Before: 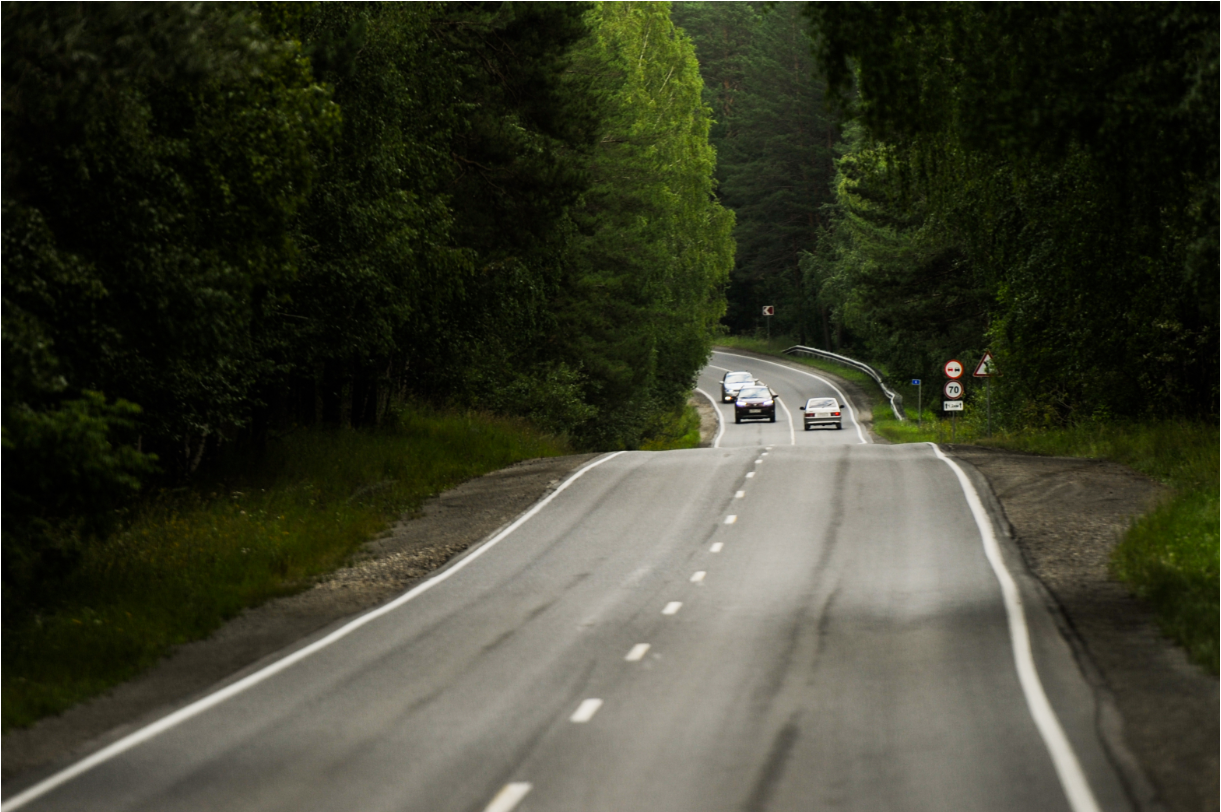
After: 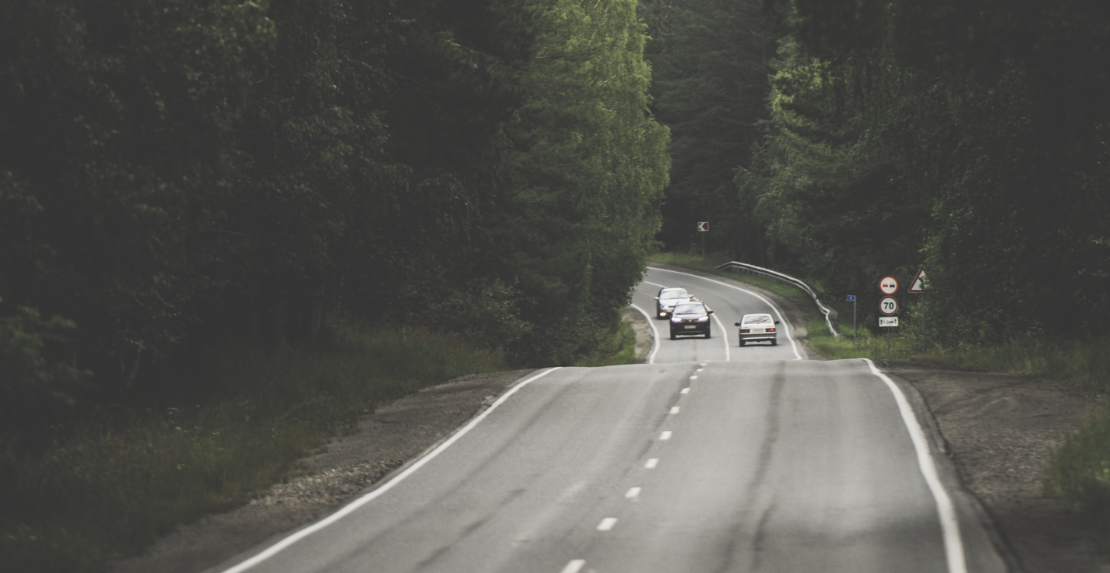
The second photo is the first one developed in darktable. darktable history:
exposure: black level correction -0.031, compensate highlight preservation false
contrast brightness saturation: contrast -0.054, saturation -0.398
crop: left 5.376%, top 10.441%, right 3.7%, bottom 18.886%
